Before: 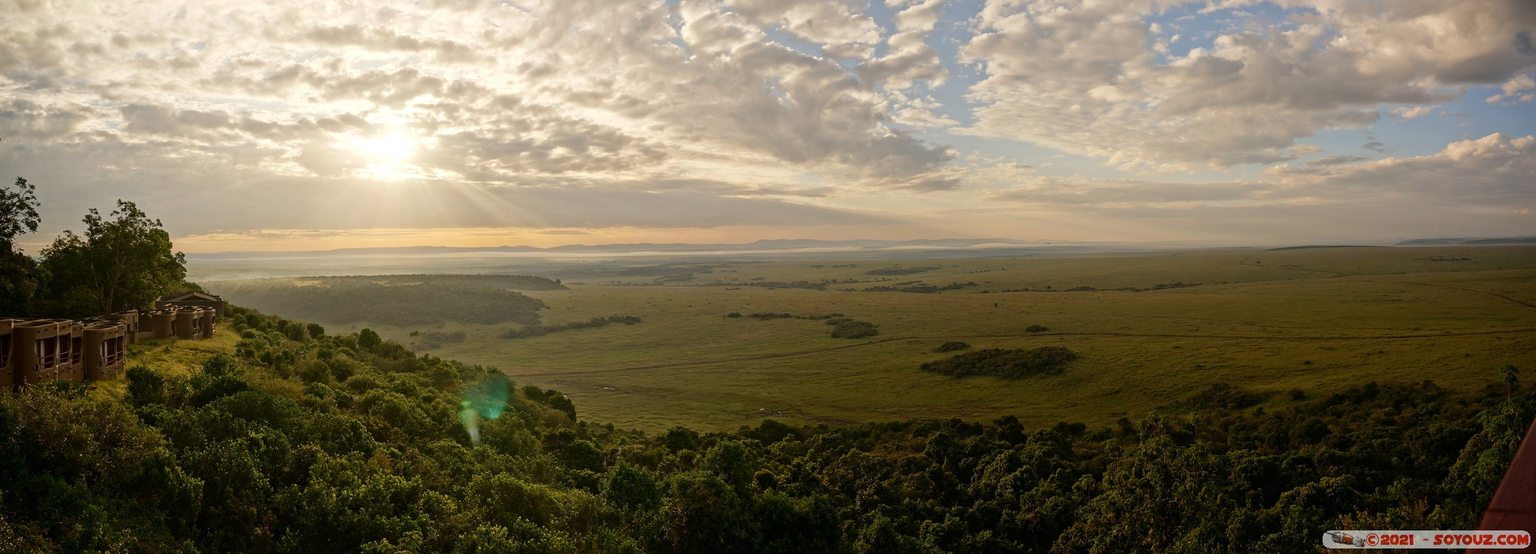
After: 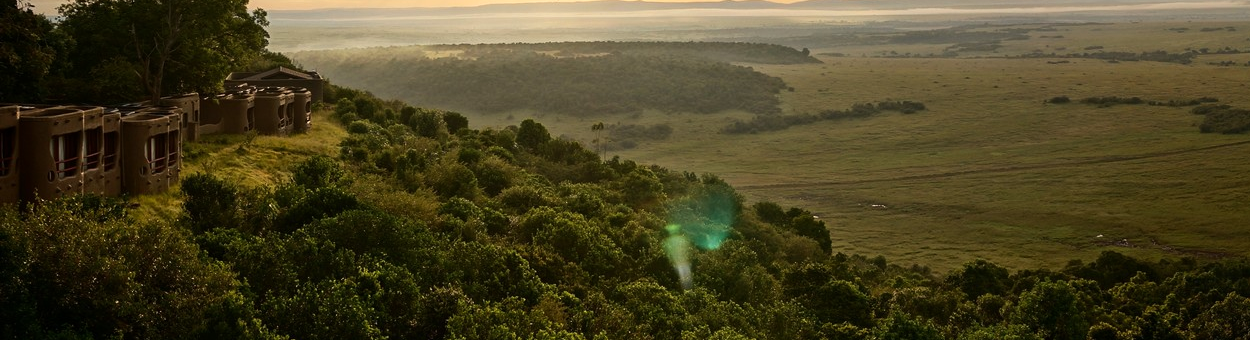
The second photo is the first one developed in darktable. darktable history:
crop: top 44.483%, right 43.593%, bottom 12.892%
tone equalizer: -8 EV -0.417 EV, -7 EV -0.389 EV, -6 EV -0.333 EV, -5 EV -0.222 EV, -3 EV 0.222 EV, -2 EV 0.333 EV, -1 EV 0.389 EV, +0 EV 0.417 EV, edges refinement/feathering 500, mask exposure compensation -1.57 EV, preserve details no
